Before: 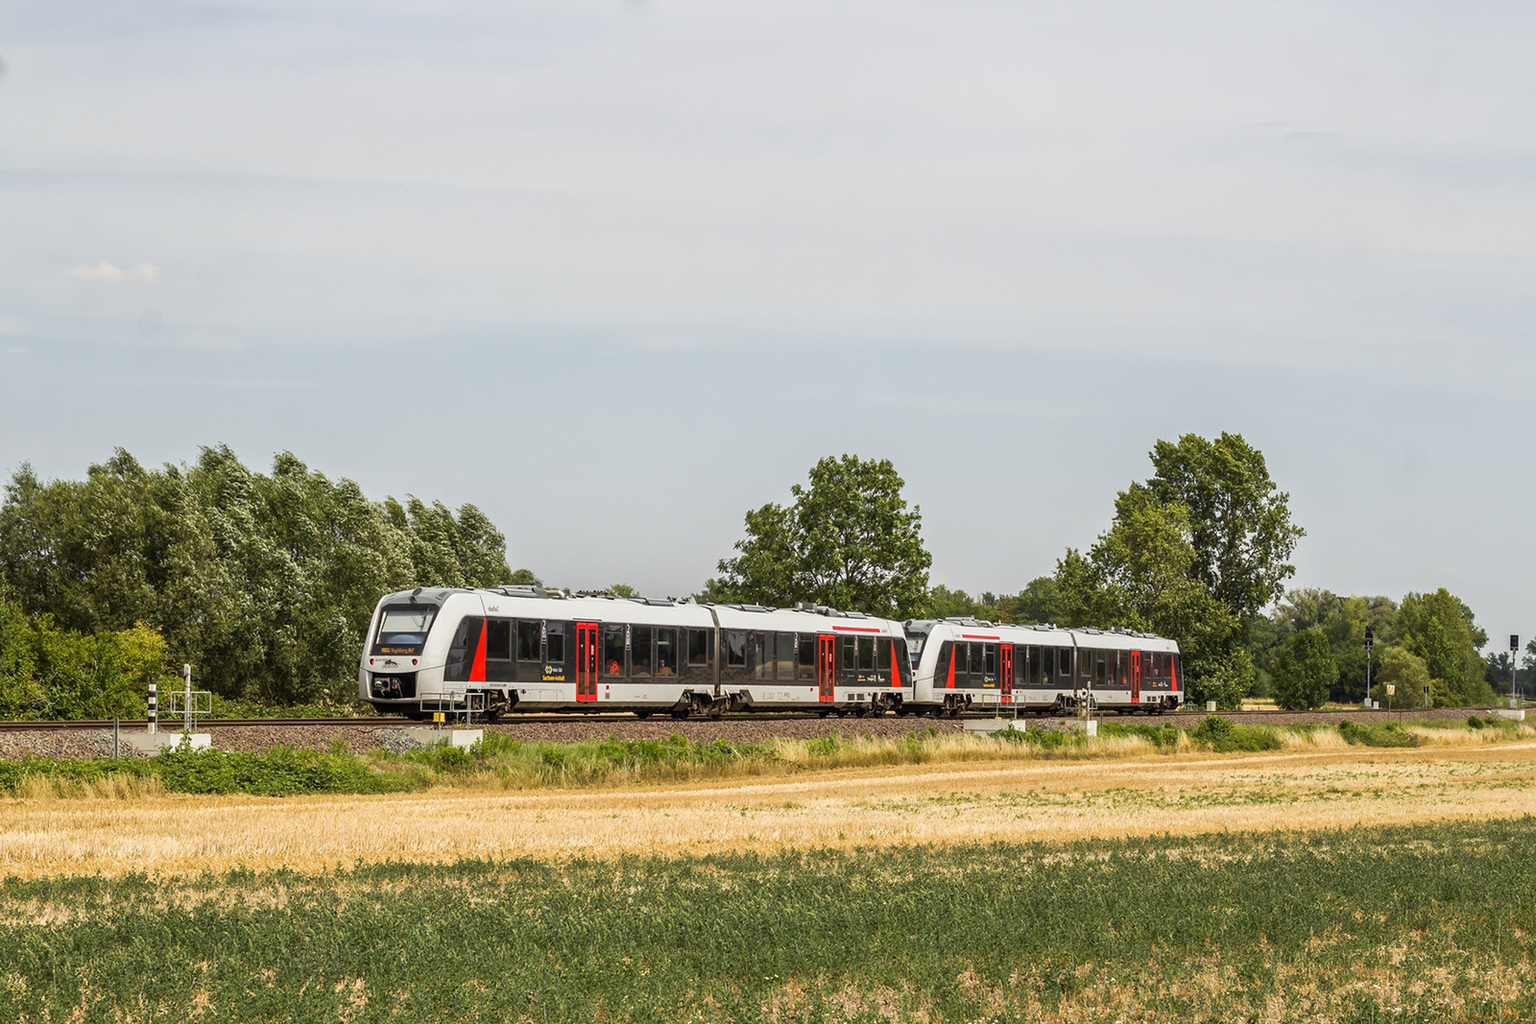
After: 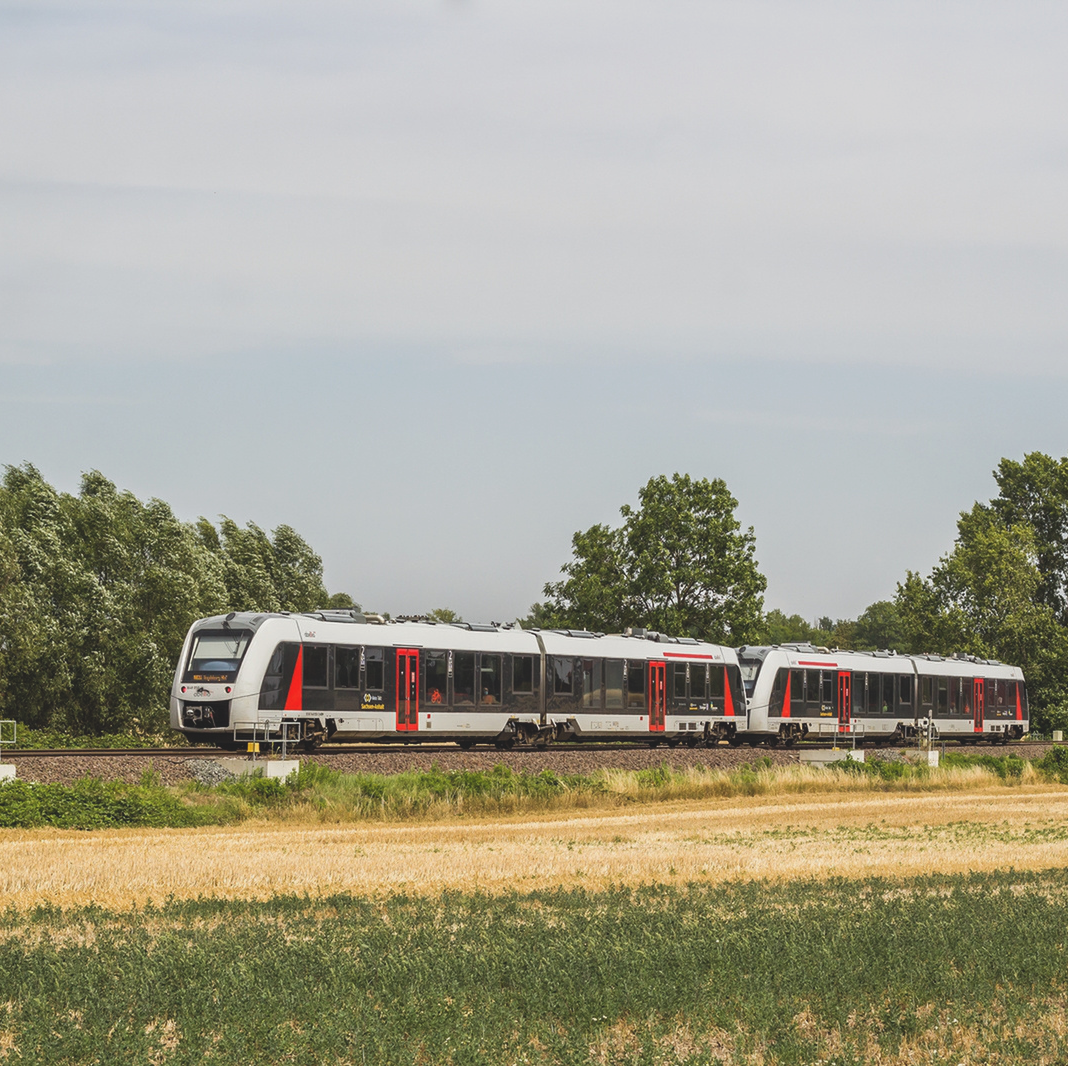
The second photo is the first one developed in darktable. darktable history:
crop and rotate: left 12.77%, right 20.439%
exposure: black level correction -0.015, exposure -0.137 EV, compensate highlight preservation false
